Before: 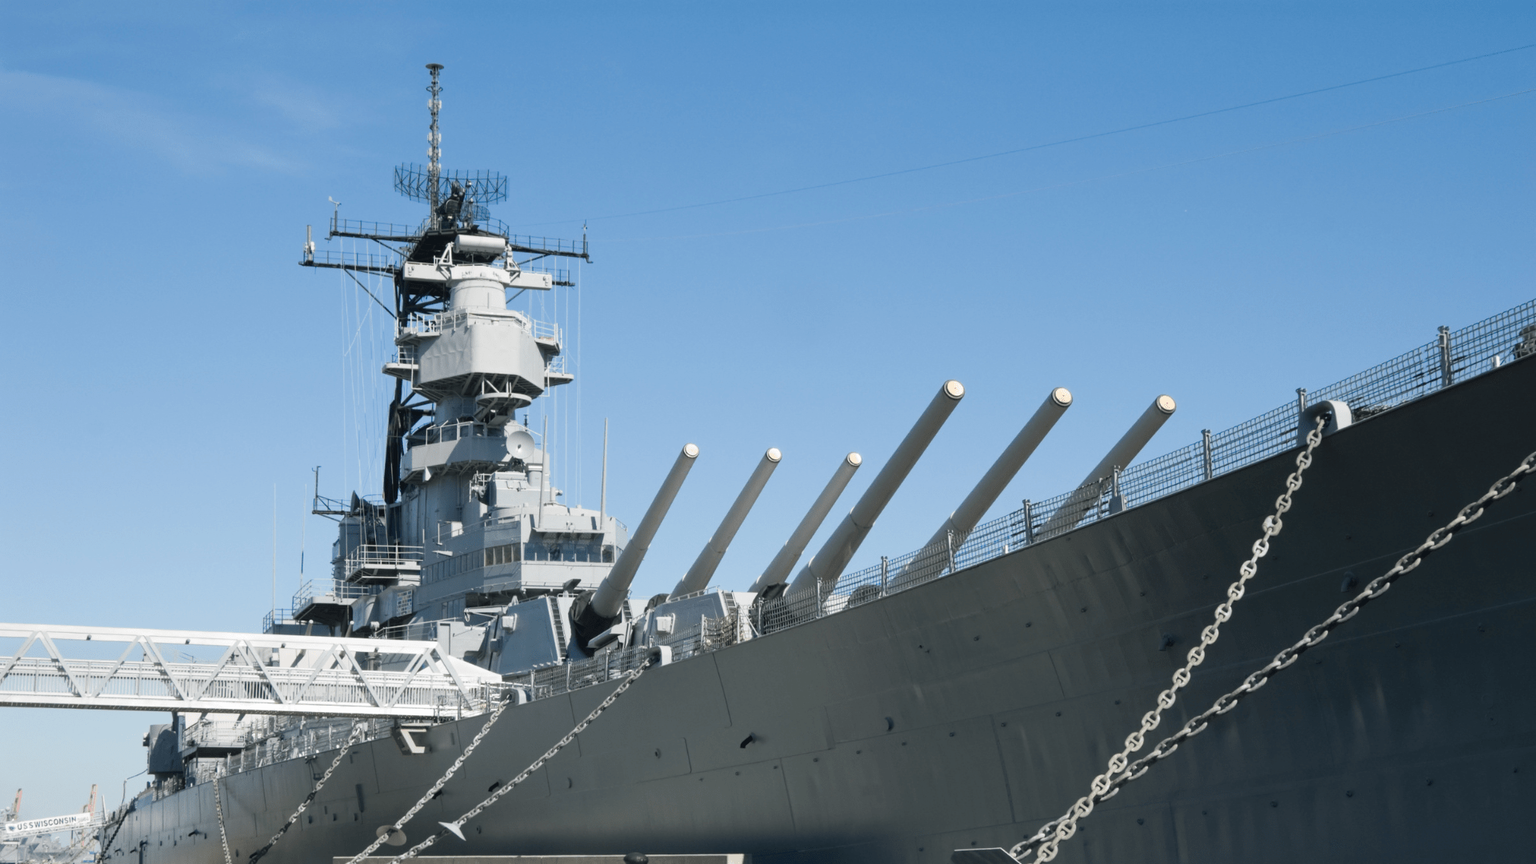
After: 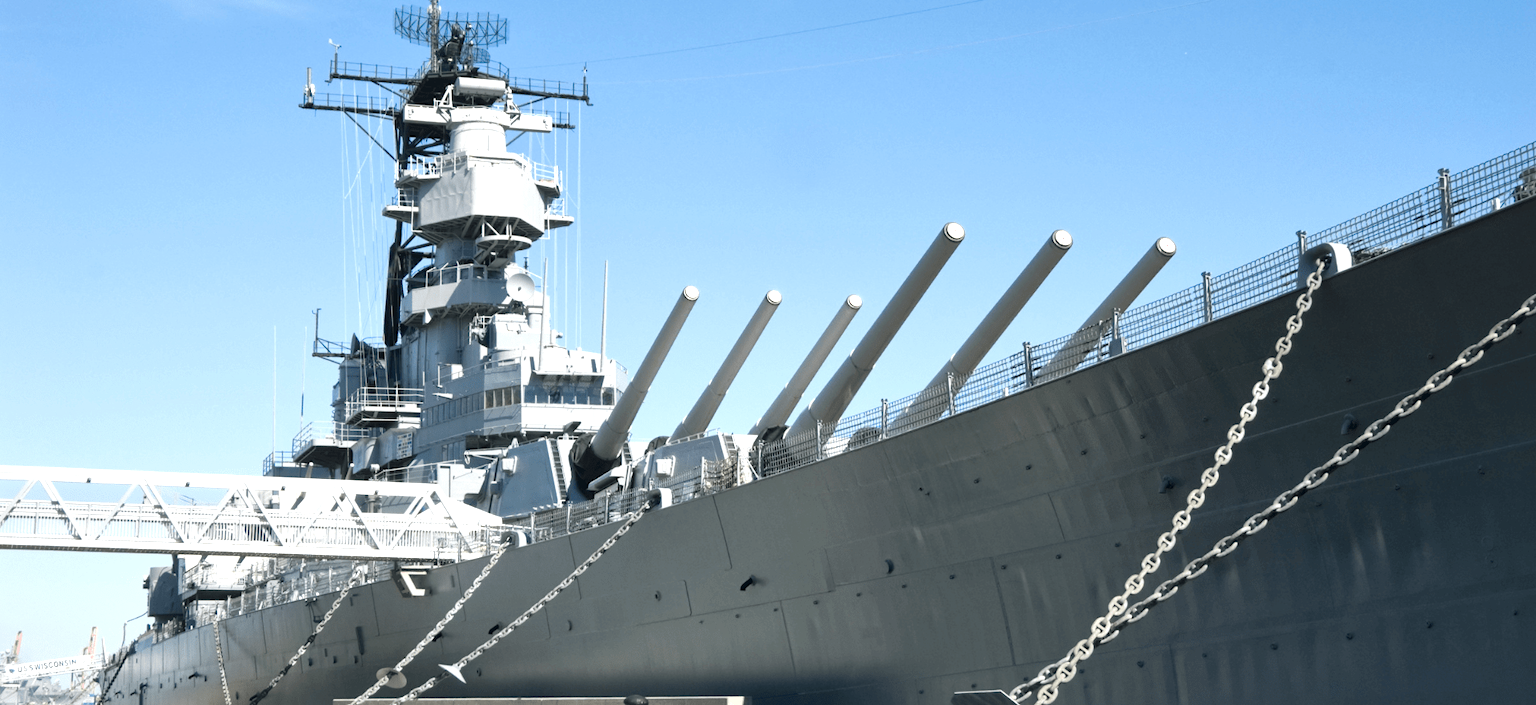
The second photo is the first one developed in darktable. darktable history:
exposure: exposure 0.6 EV, compensate highlight preservation false
crop and rotate: top 18.308%
local contrast: mode bilateral grid, contrast 19, coarseness 49, detail 141%, midtone range 0.2
